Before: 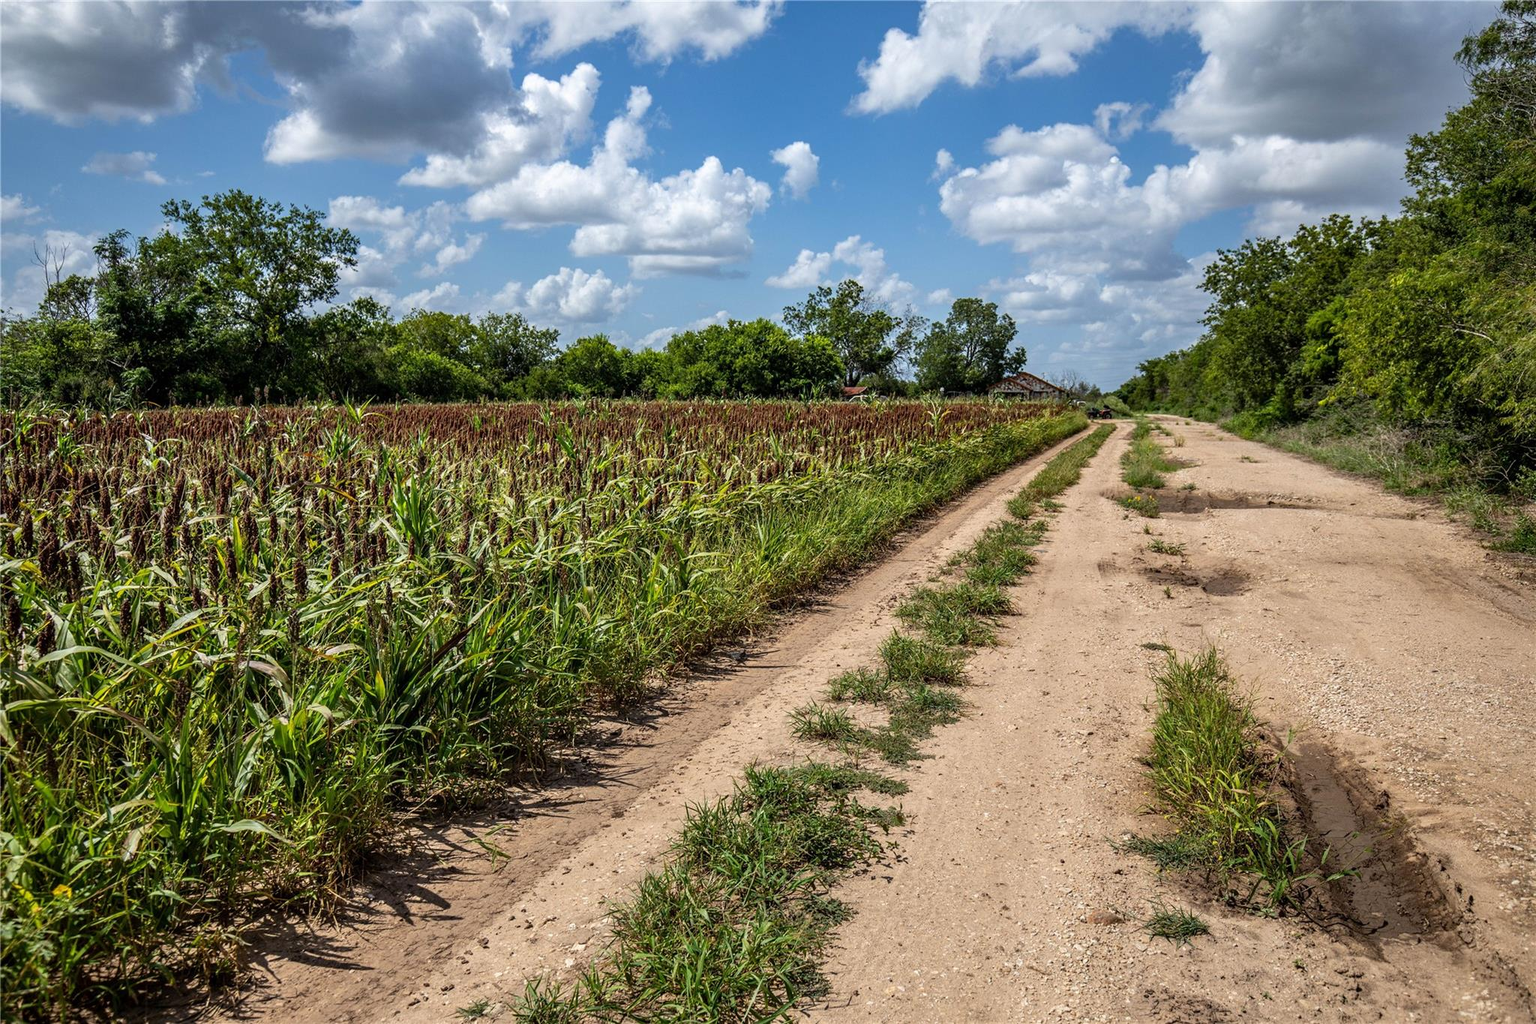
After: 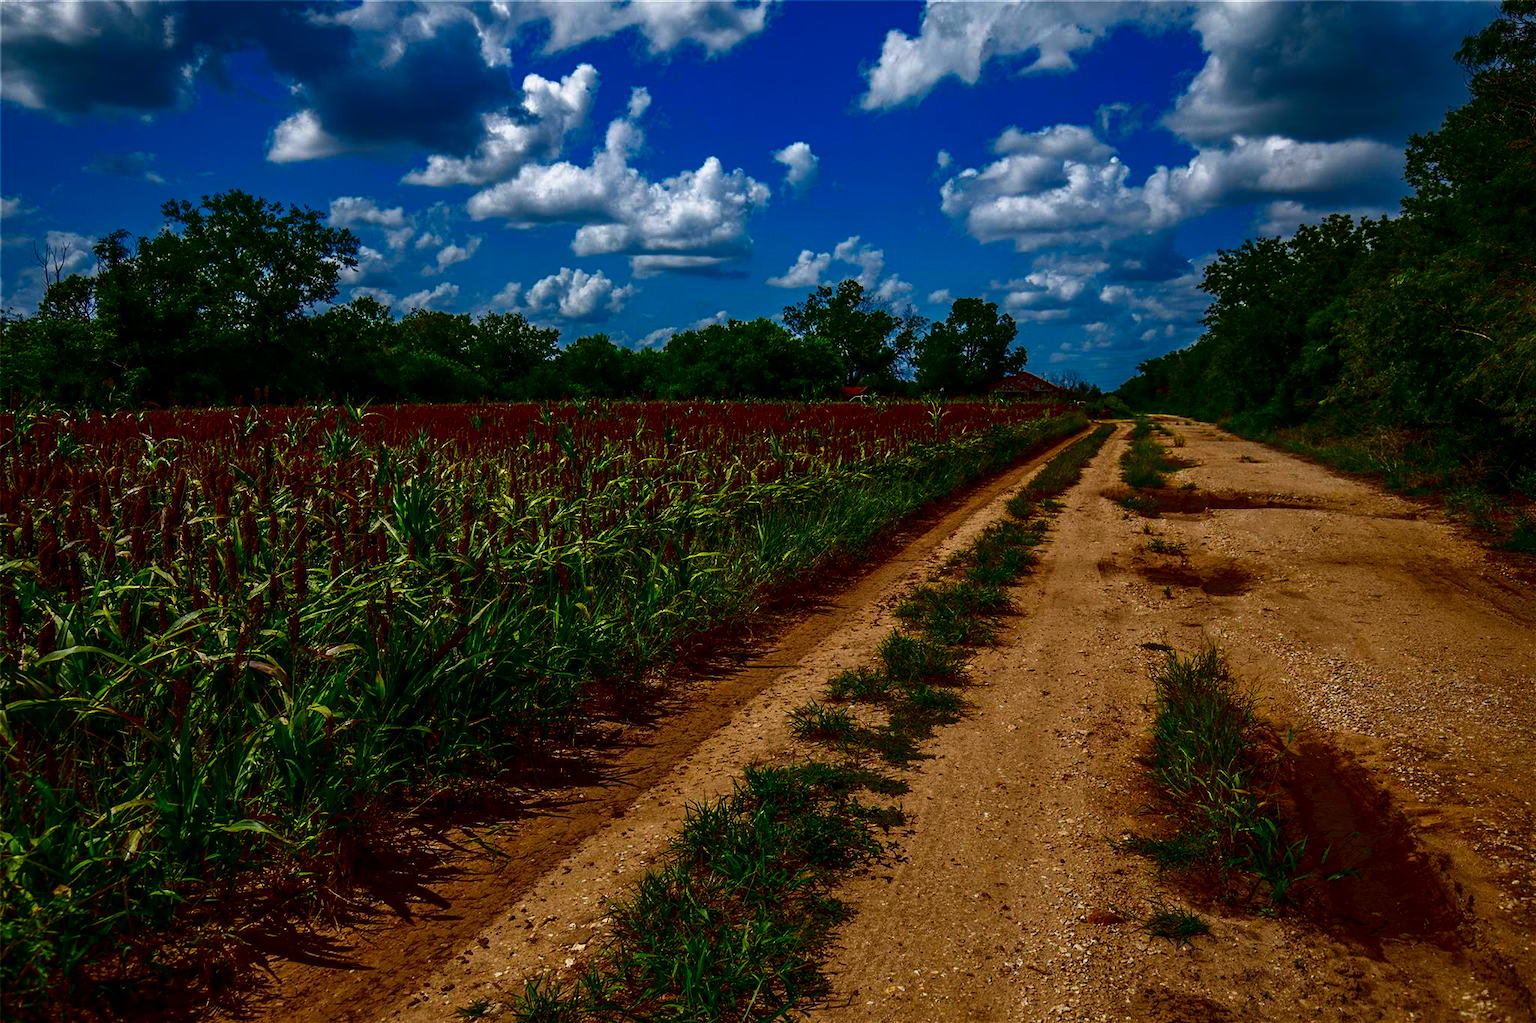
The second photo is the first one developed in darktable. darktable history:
contrast brightness saturation: brightness -0.981, saturation 0.998
